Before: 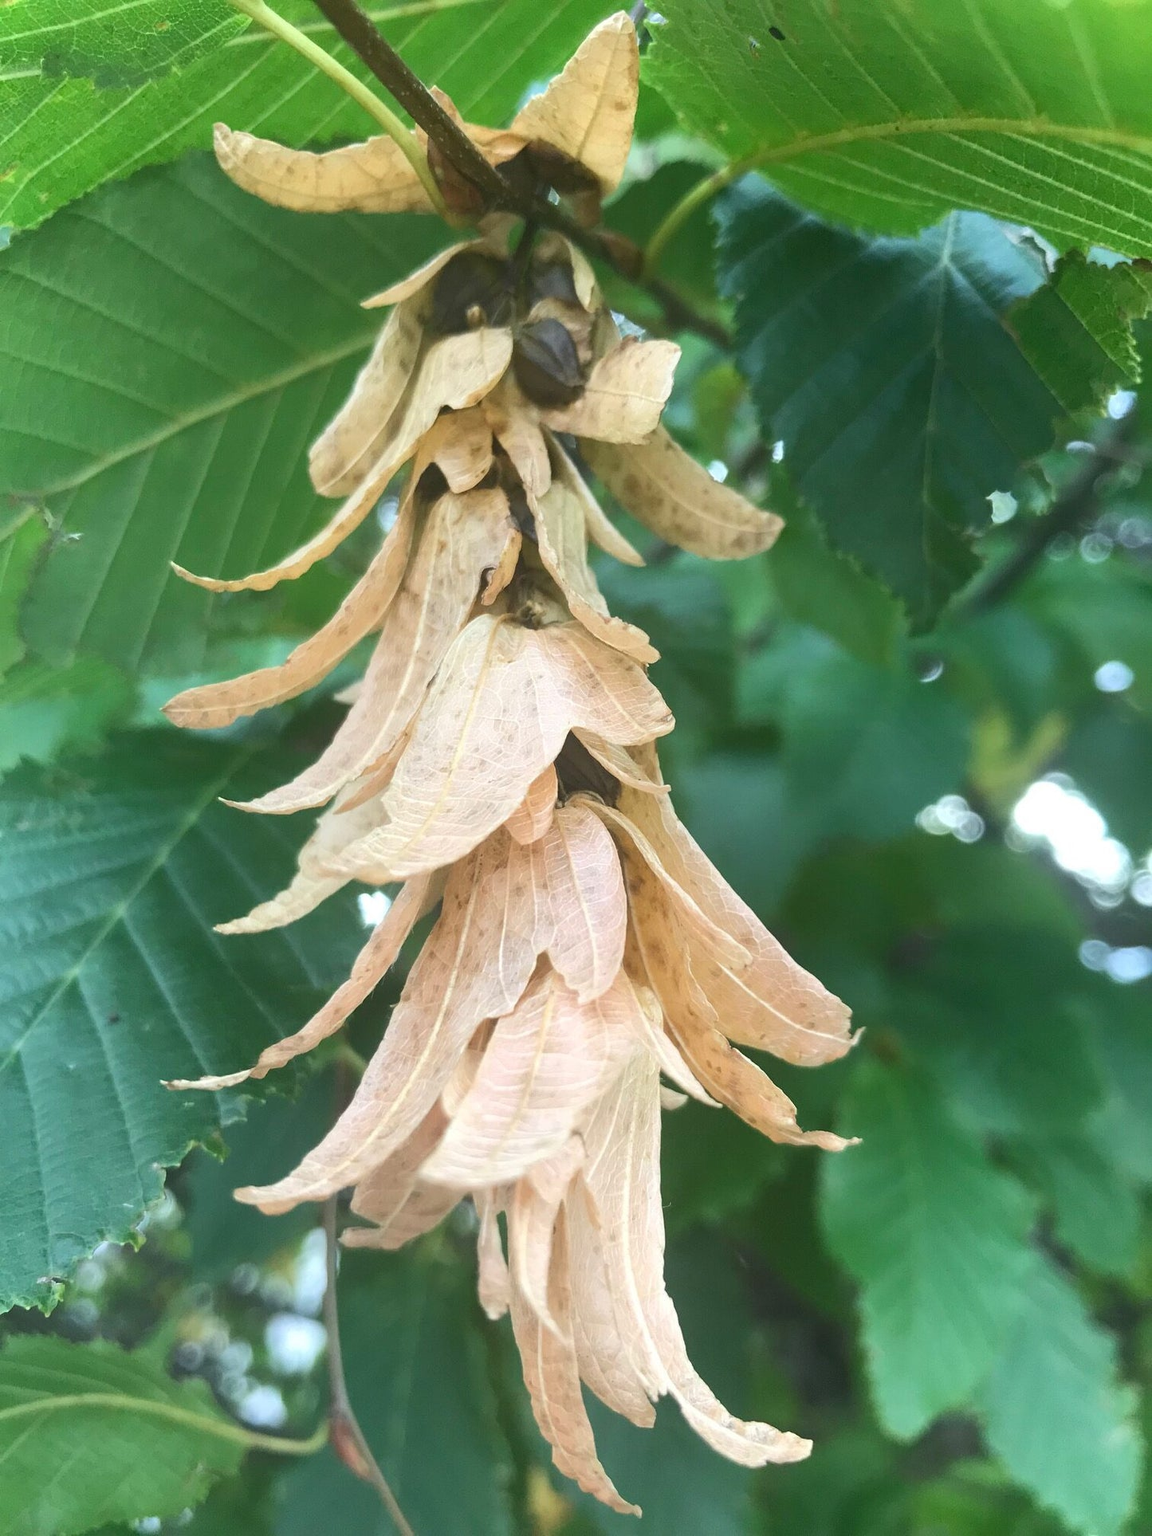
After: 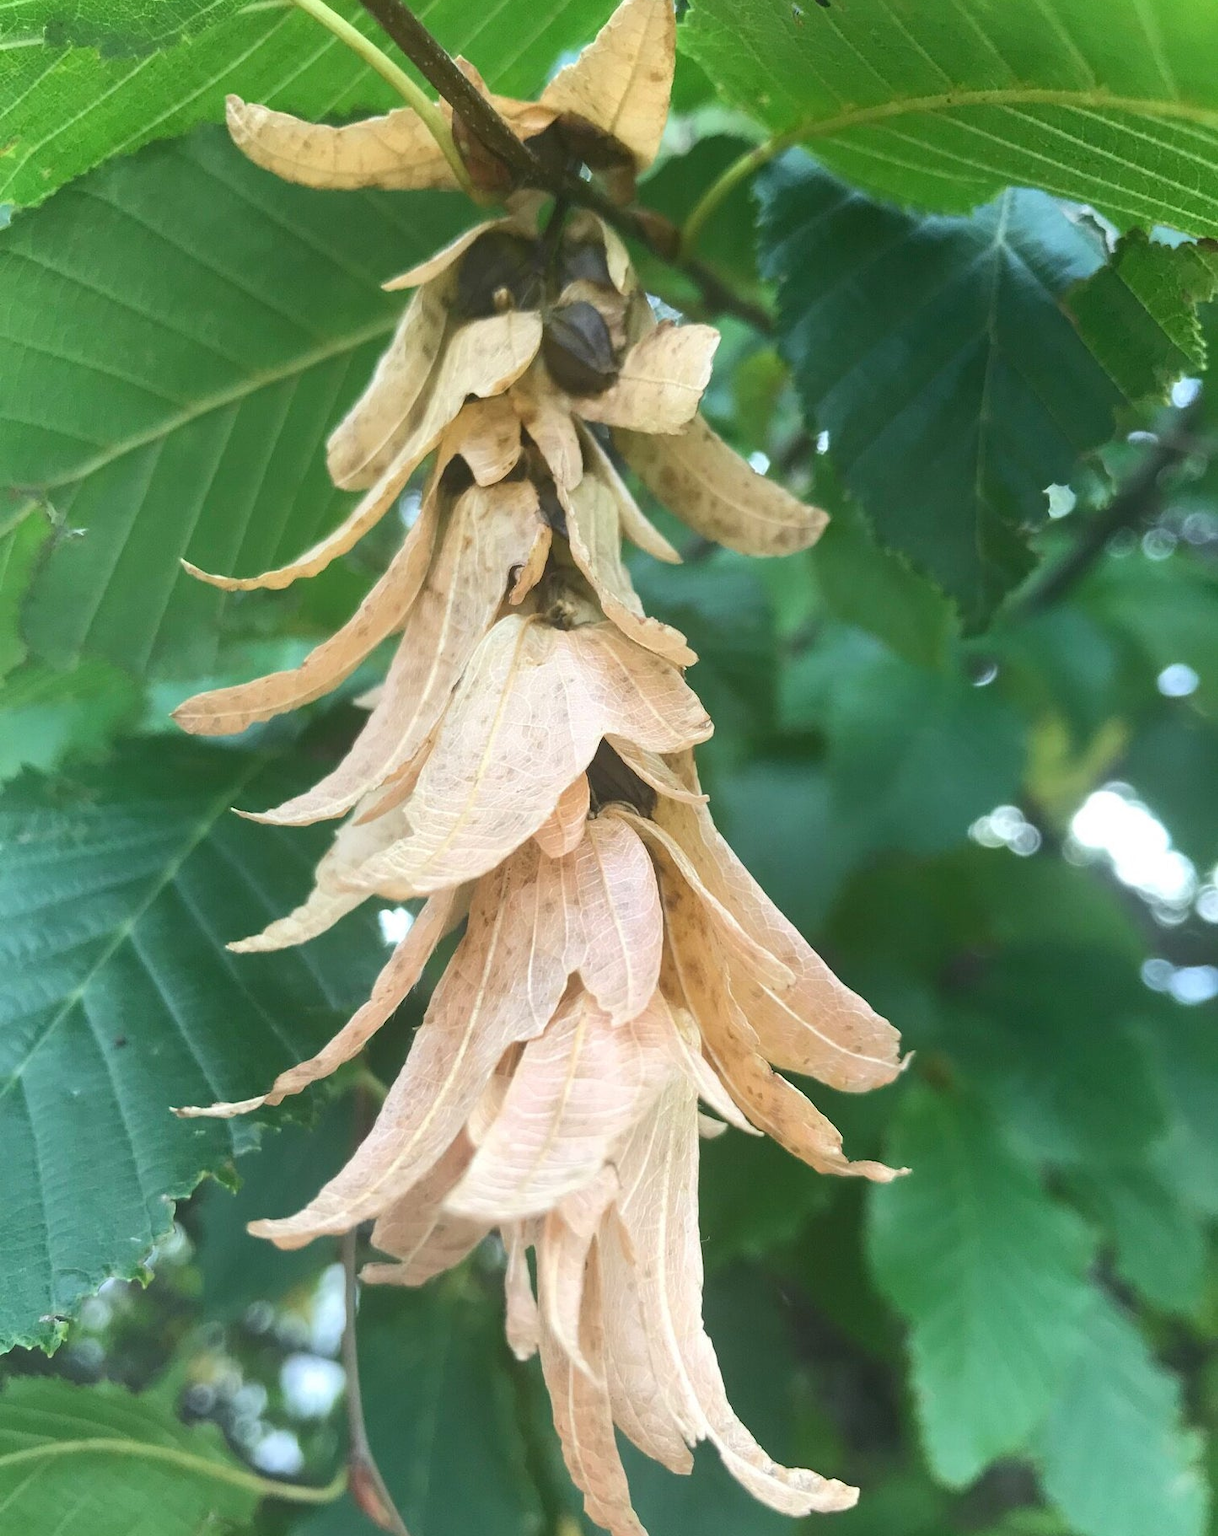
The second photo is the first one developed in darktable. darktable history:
crop and rotate: top 2.183%, bottom 3.239%
